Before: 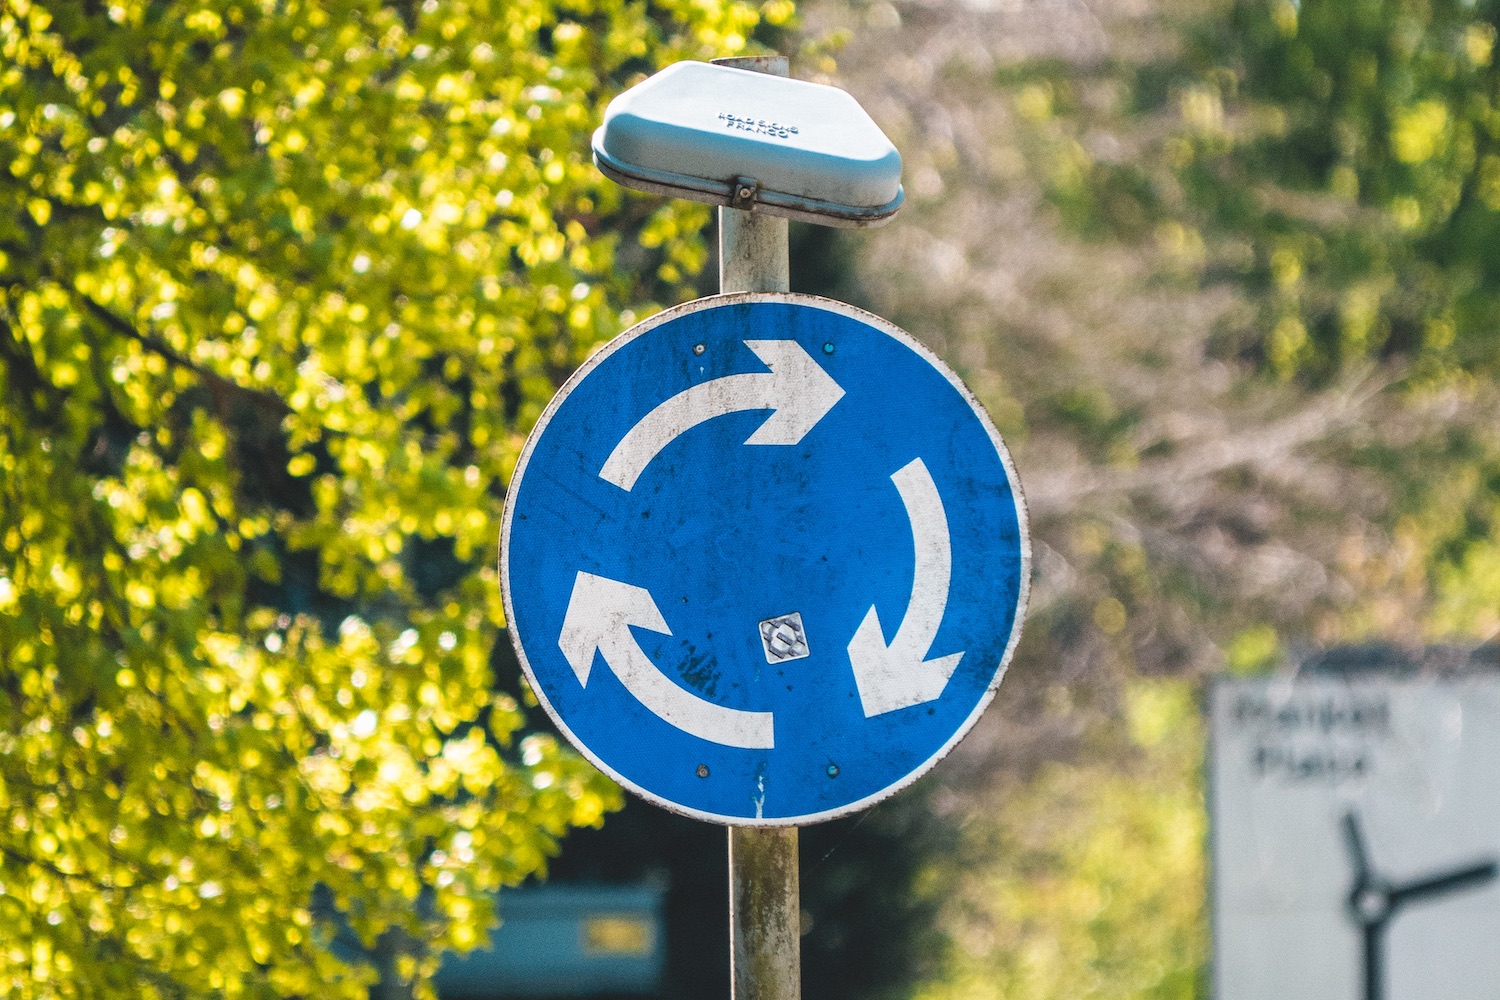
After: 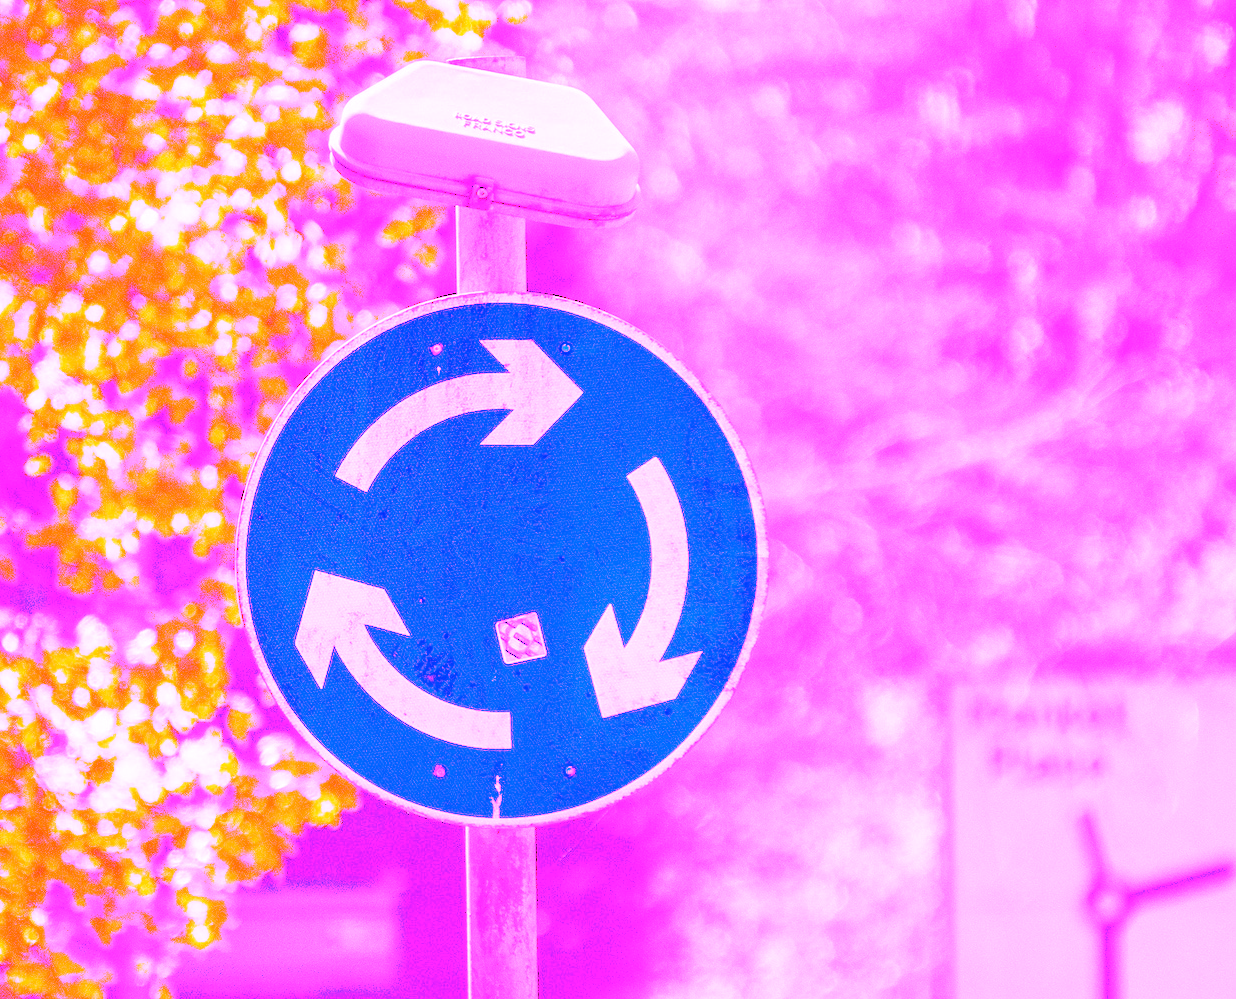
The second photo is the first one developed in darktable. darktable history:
crop: left 17.582%, bottom 0.031%
white balance: red 8, blue 8
